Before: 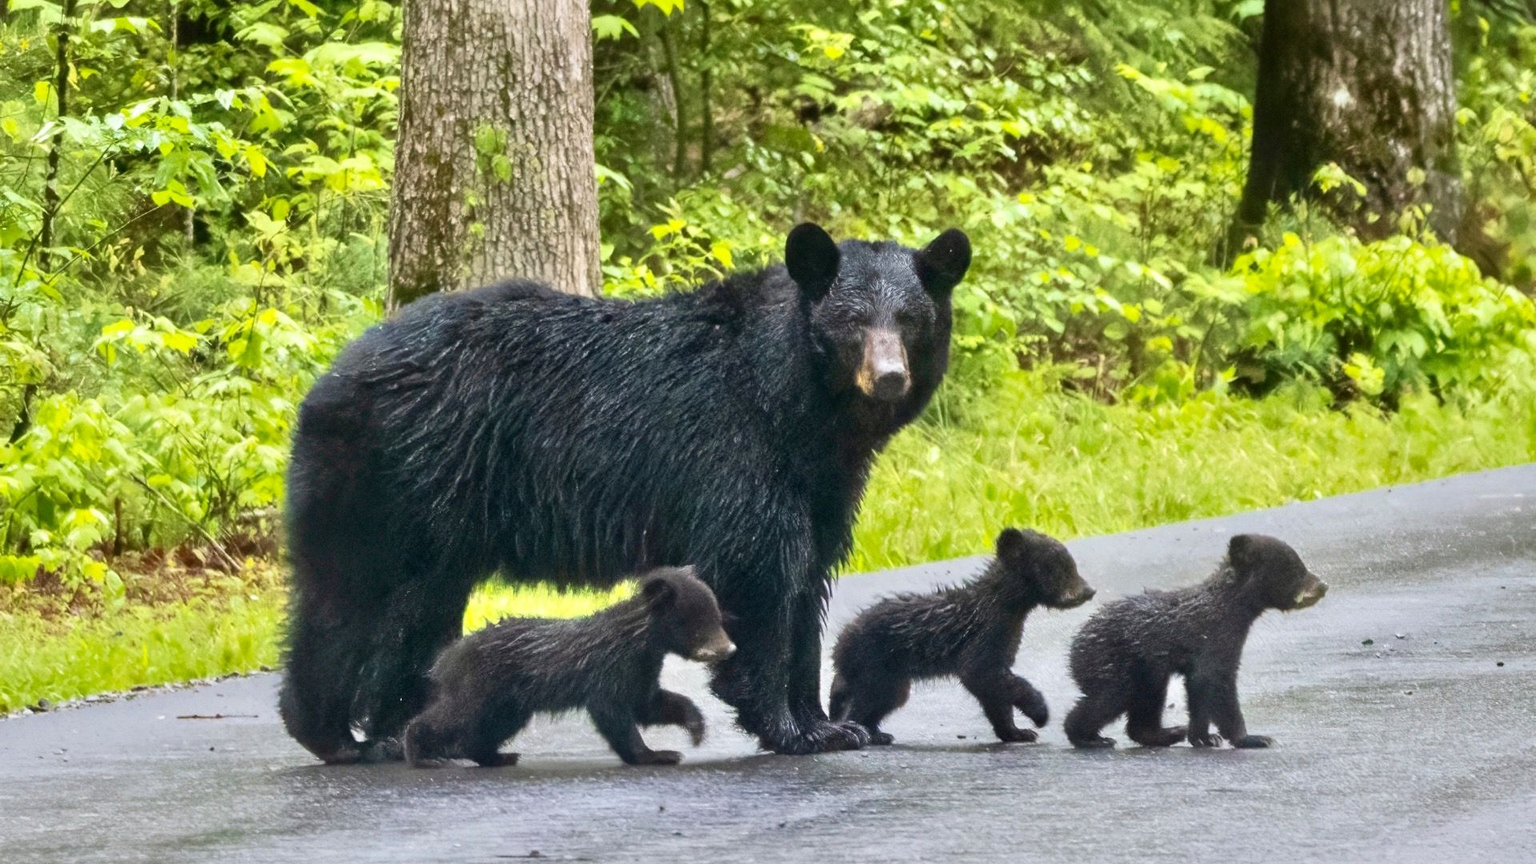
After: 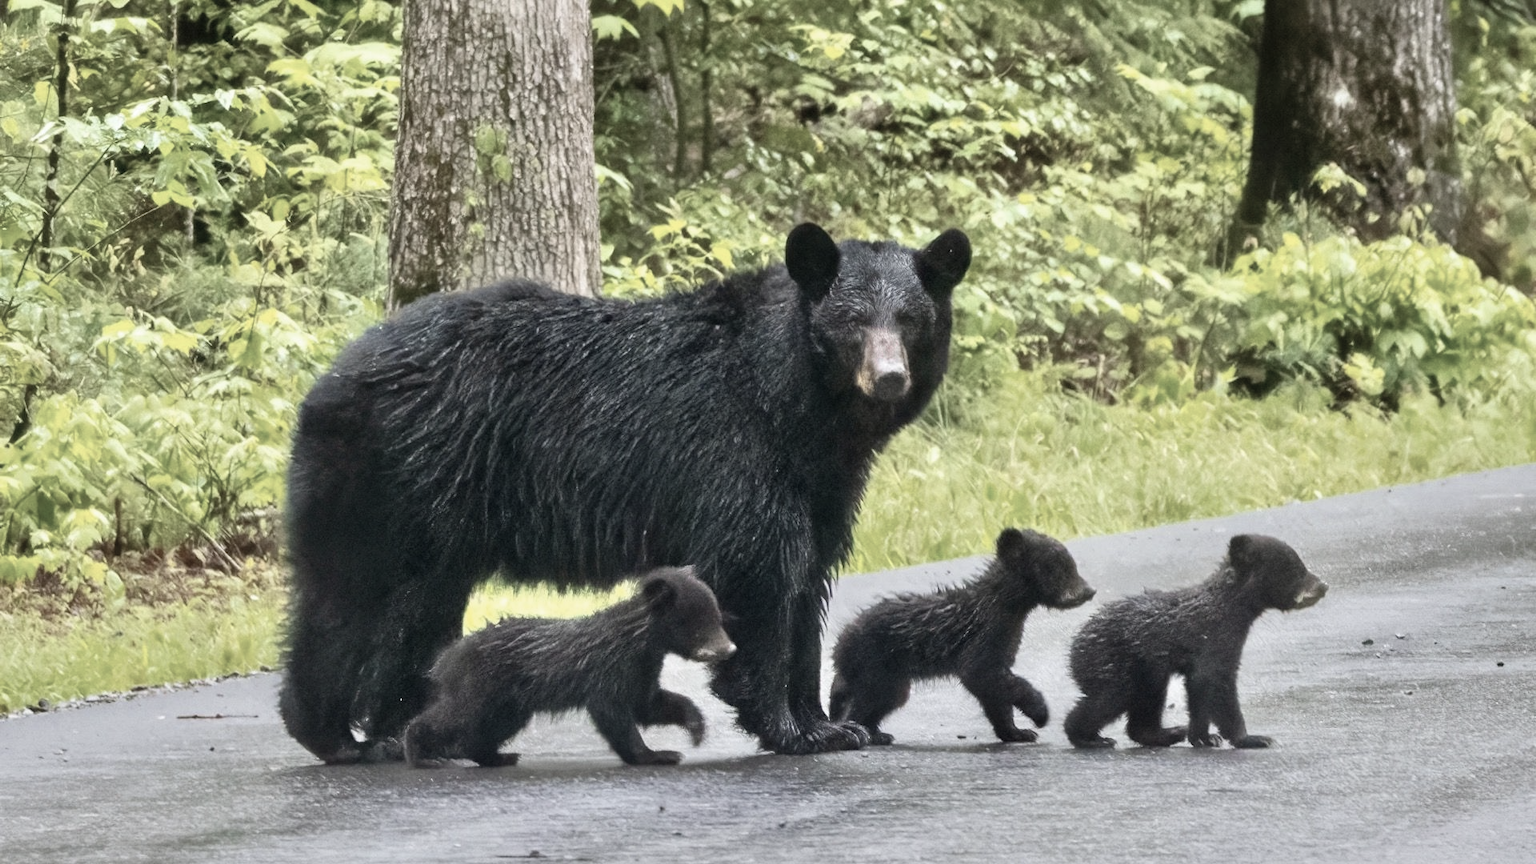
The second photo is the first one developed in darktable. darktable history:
color zones: curves: ch0 [(0, 0.6) (0.129, 0.508) (0.193, 0.483) (0.429, 0.5) (0.571, 0.5) (0.714, 0.5) (0.857, 0.5) (1, 0.6)]; ch1 [(0, 0.481) (0.112, 0.245) (0.213, 0.223) (0.429, 0.233) (0.571, 0.231) (0.683, 0.242) (0.857, 0.296) (1, 0.481)]
